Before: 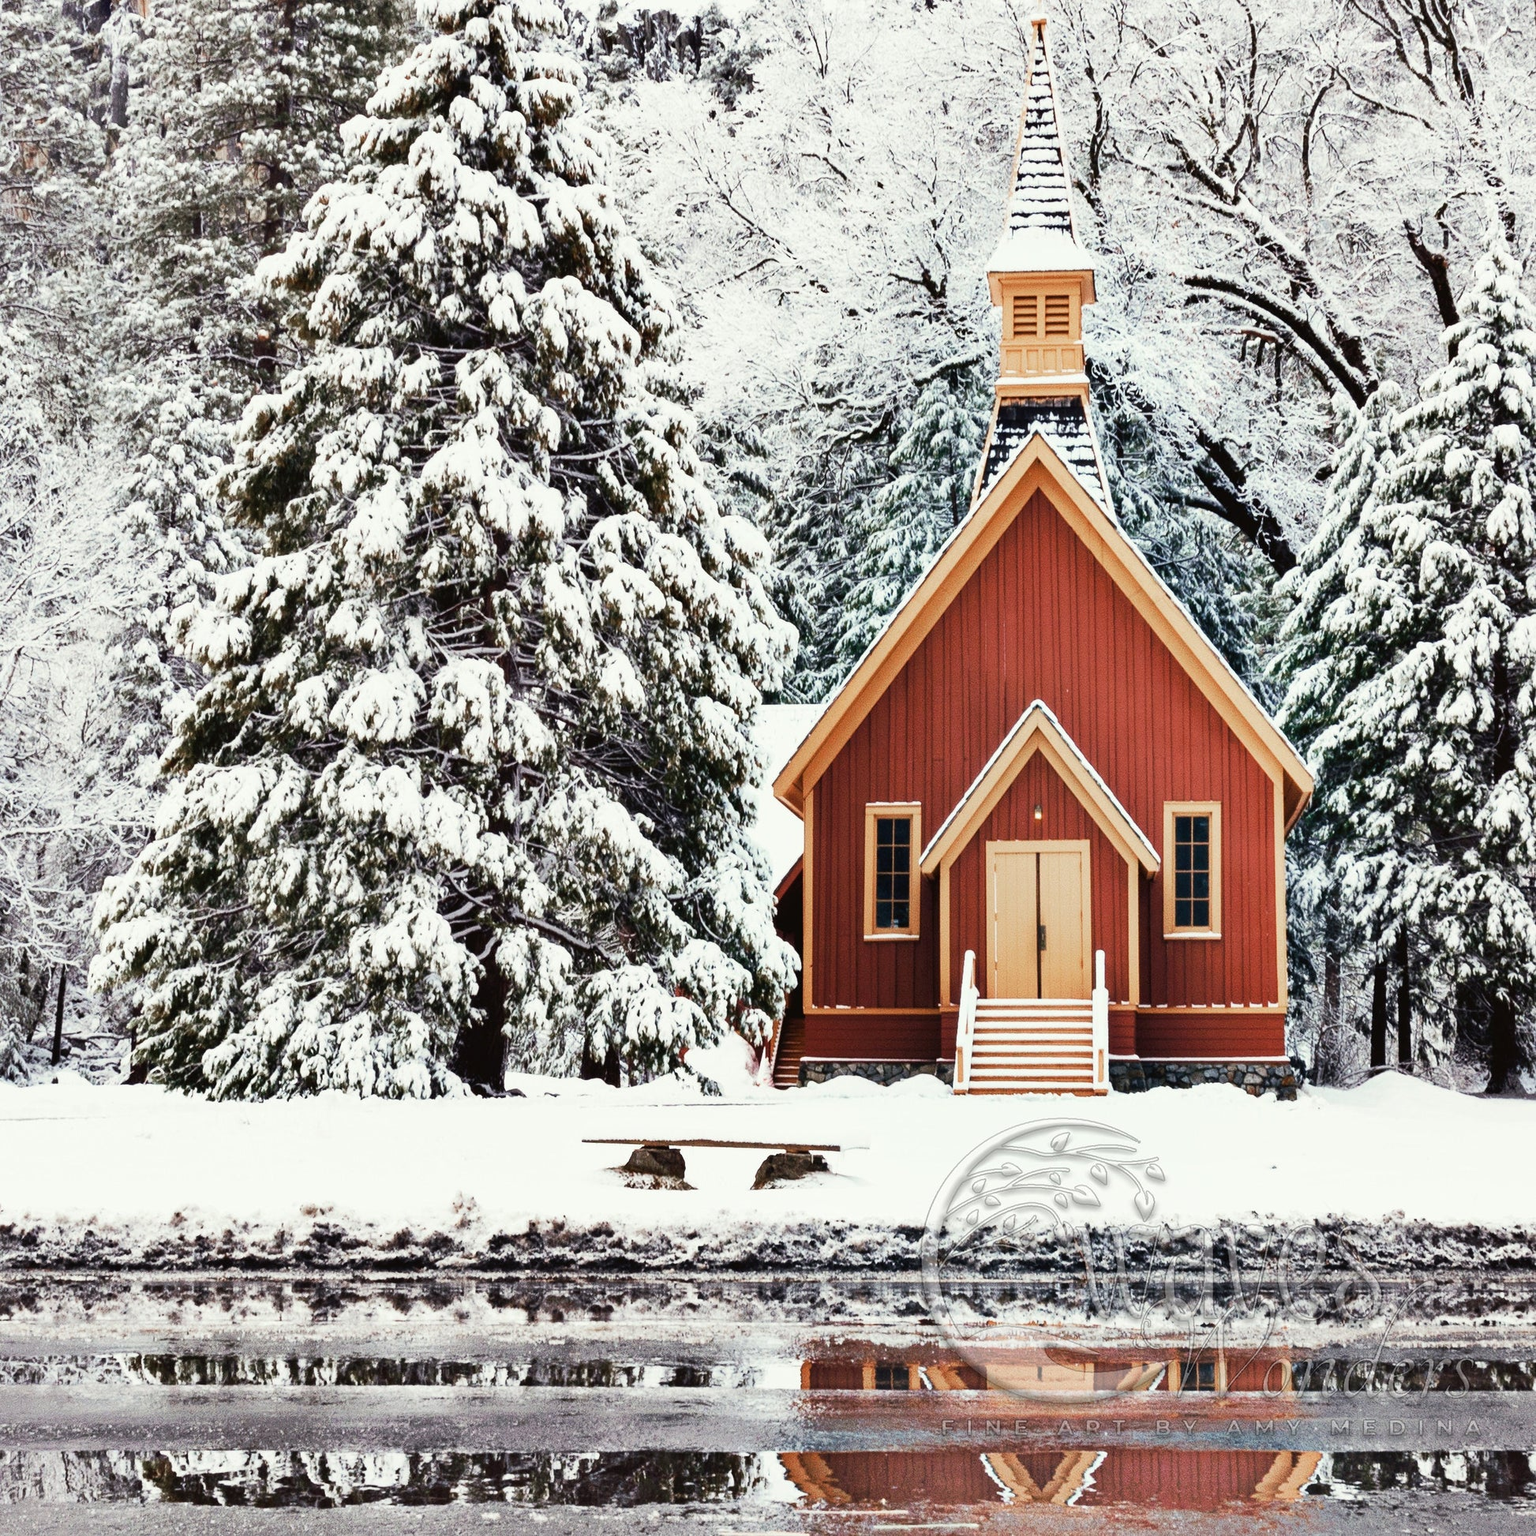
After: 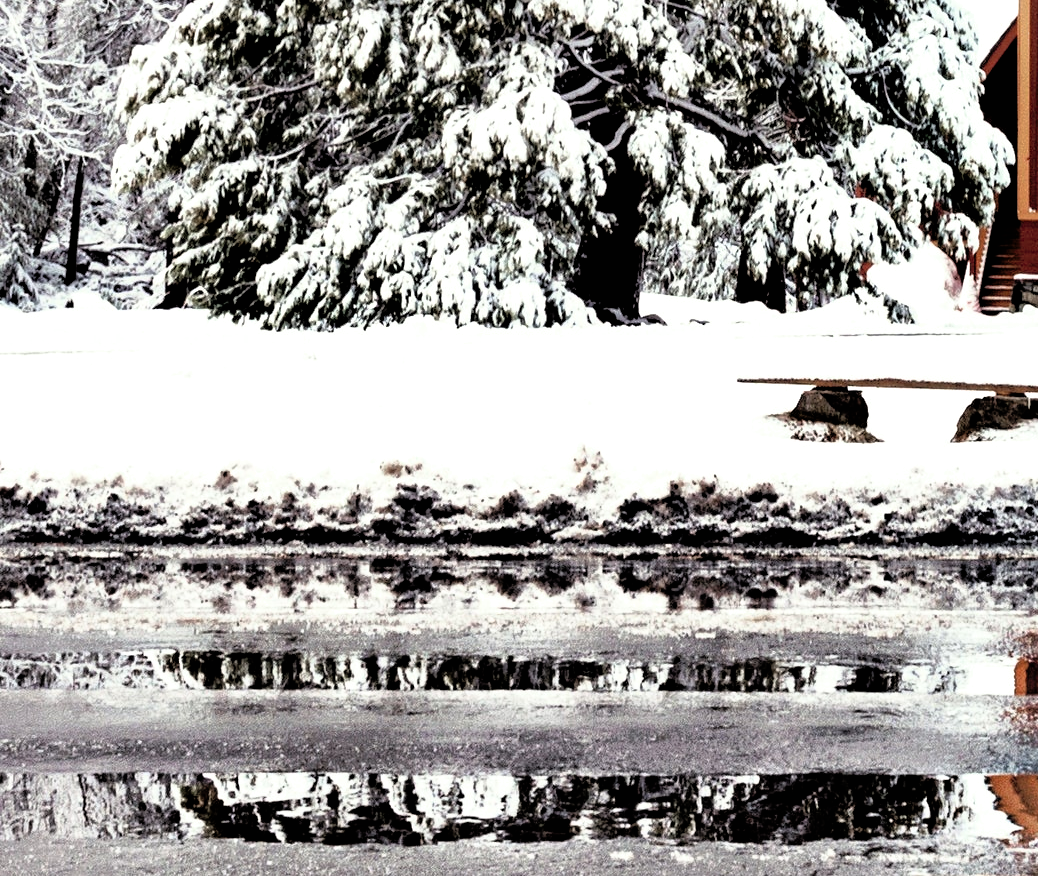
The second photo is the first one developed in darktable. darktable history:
shadows and highlights: on, module defaults
filmic rgb: black relative exposure -3.57 EV, white relative exposure 2.29 EV, hardness 3.41
crop and rotate: top 54.778%, right 46.61%, bottom 0.159%
